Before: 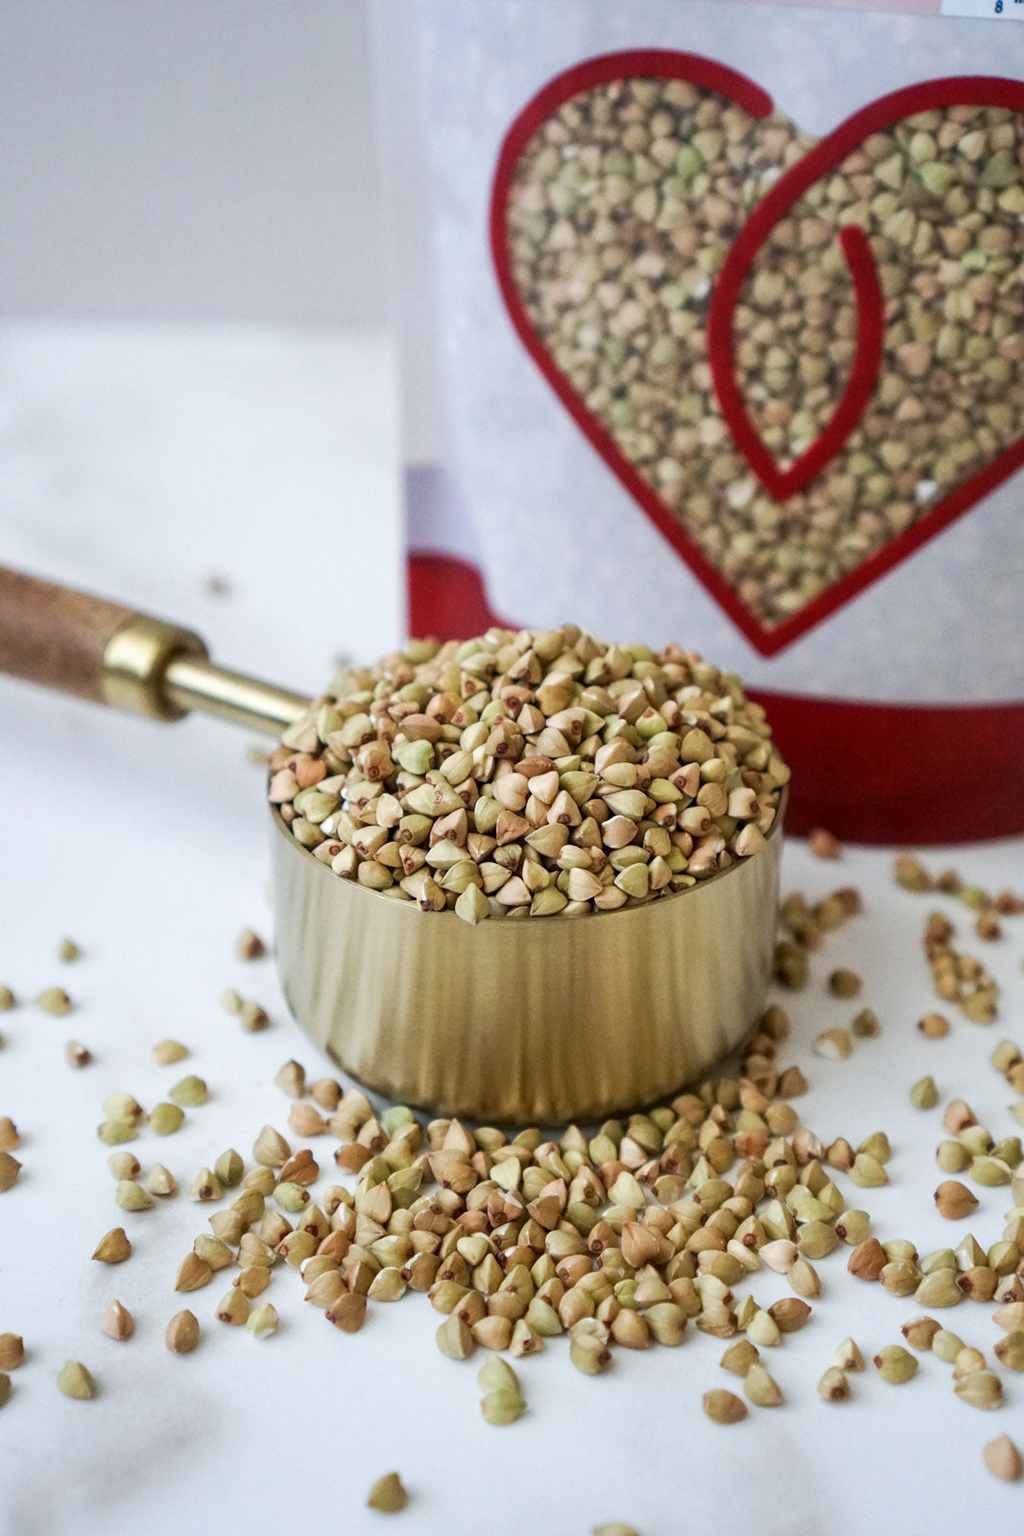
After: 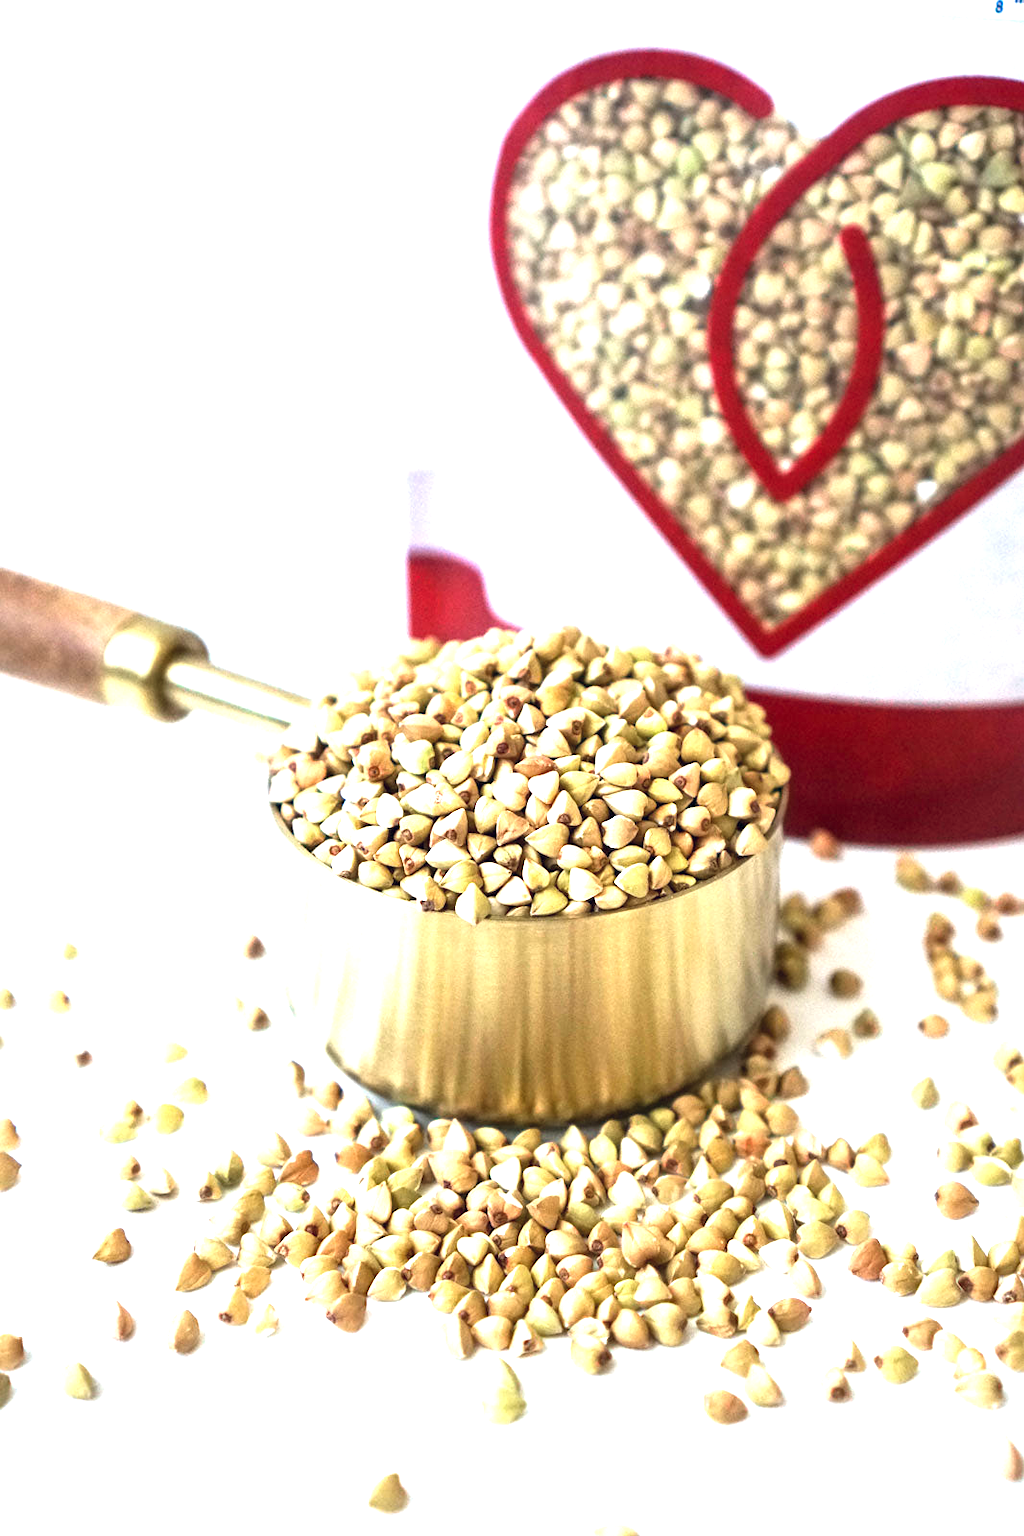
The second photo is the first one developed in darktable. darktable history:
exposure: black level correction 0, exposure 1.099 EV, compensate highlight preservation false
color balance rgb: shadows lift › chroma 0.696%, shadows lift › hue 110.71°, global offset › chroma 0.065%, global offset › hue 253.74°, perceptual saturation grading › global saturation 0.62%, perceptual brilliance grading › highlights 11.578%
